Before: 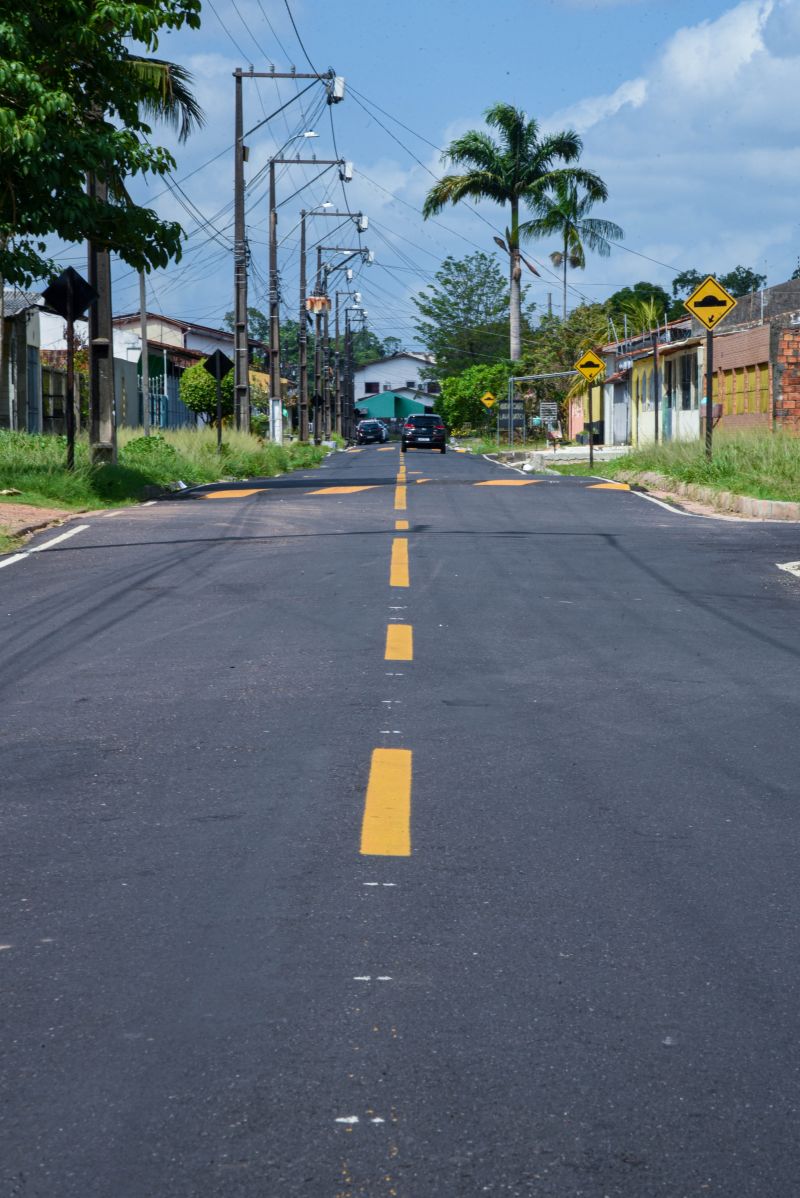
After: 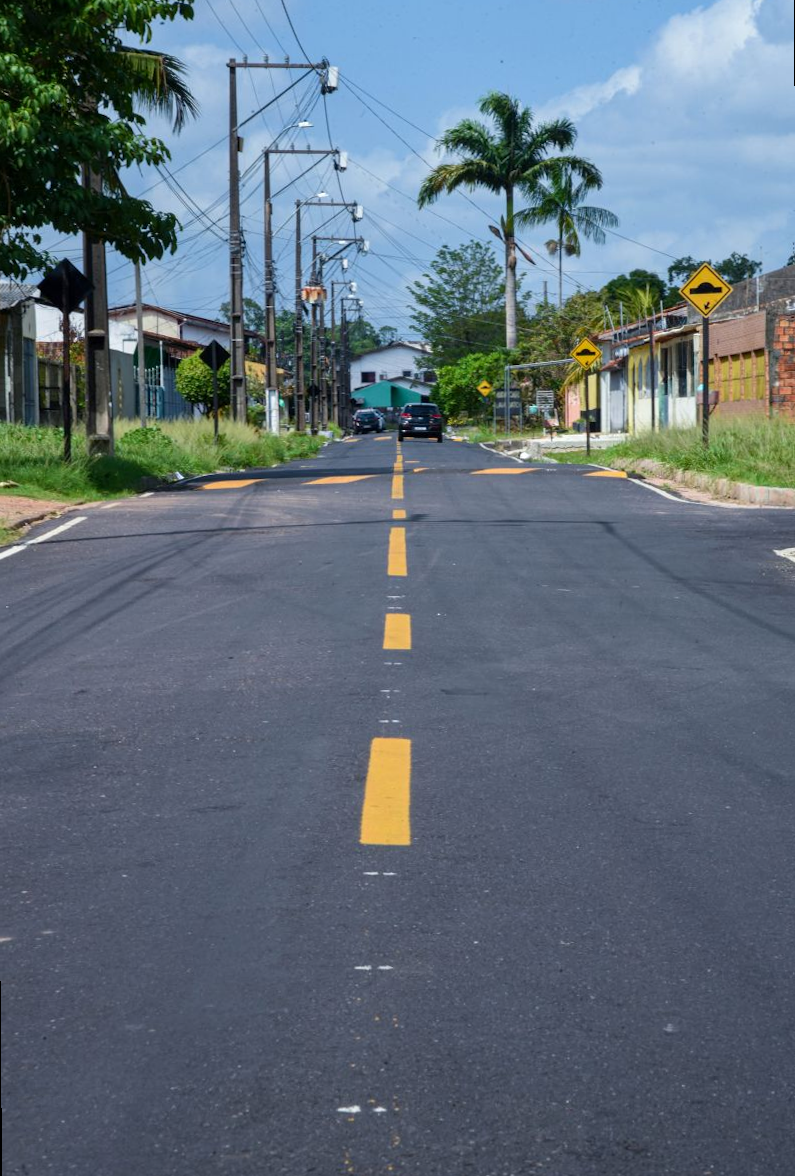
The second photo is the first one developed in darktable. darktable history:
rotate and perspective: rotation -0.45°, automatic cropping original format, crop left 0.008, crop right 0.992, crop top 0.012, crop bottom 0.988
levels: levels [0, 0.492, 0.984]
